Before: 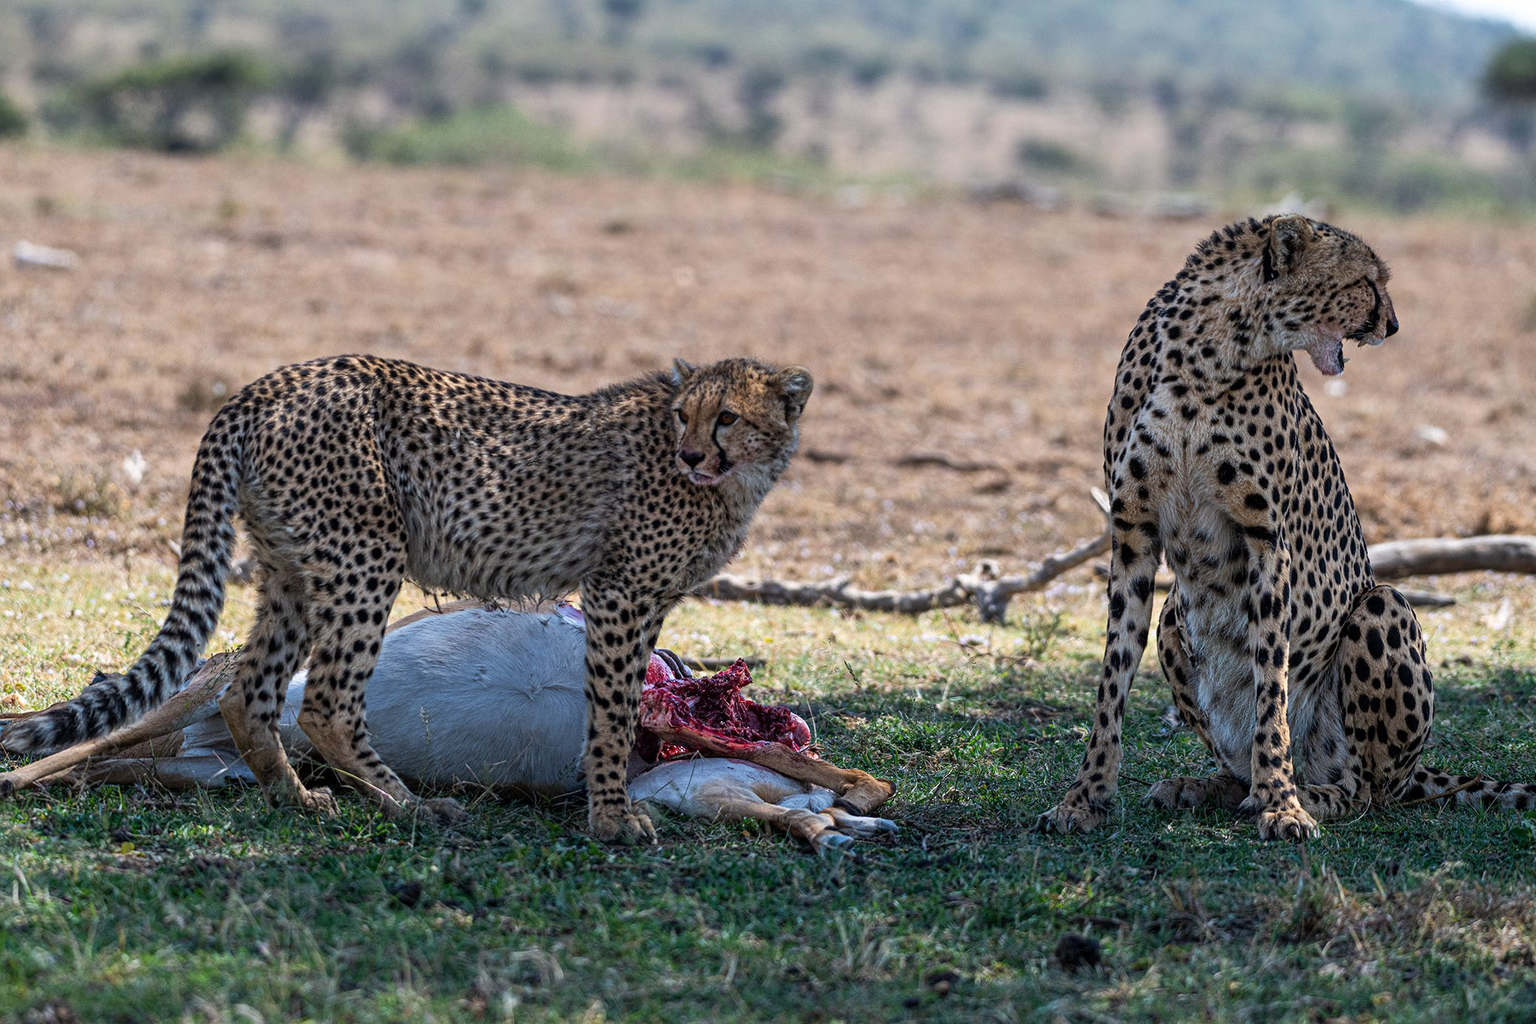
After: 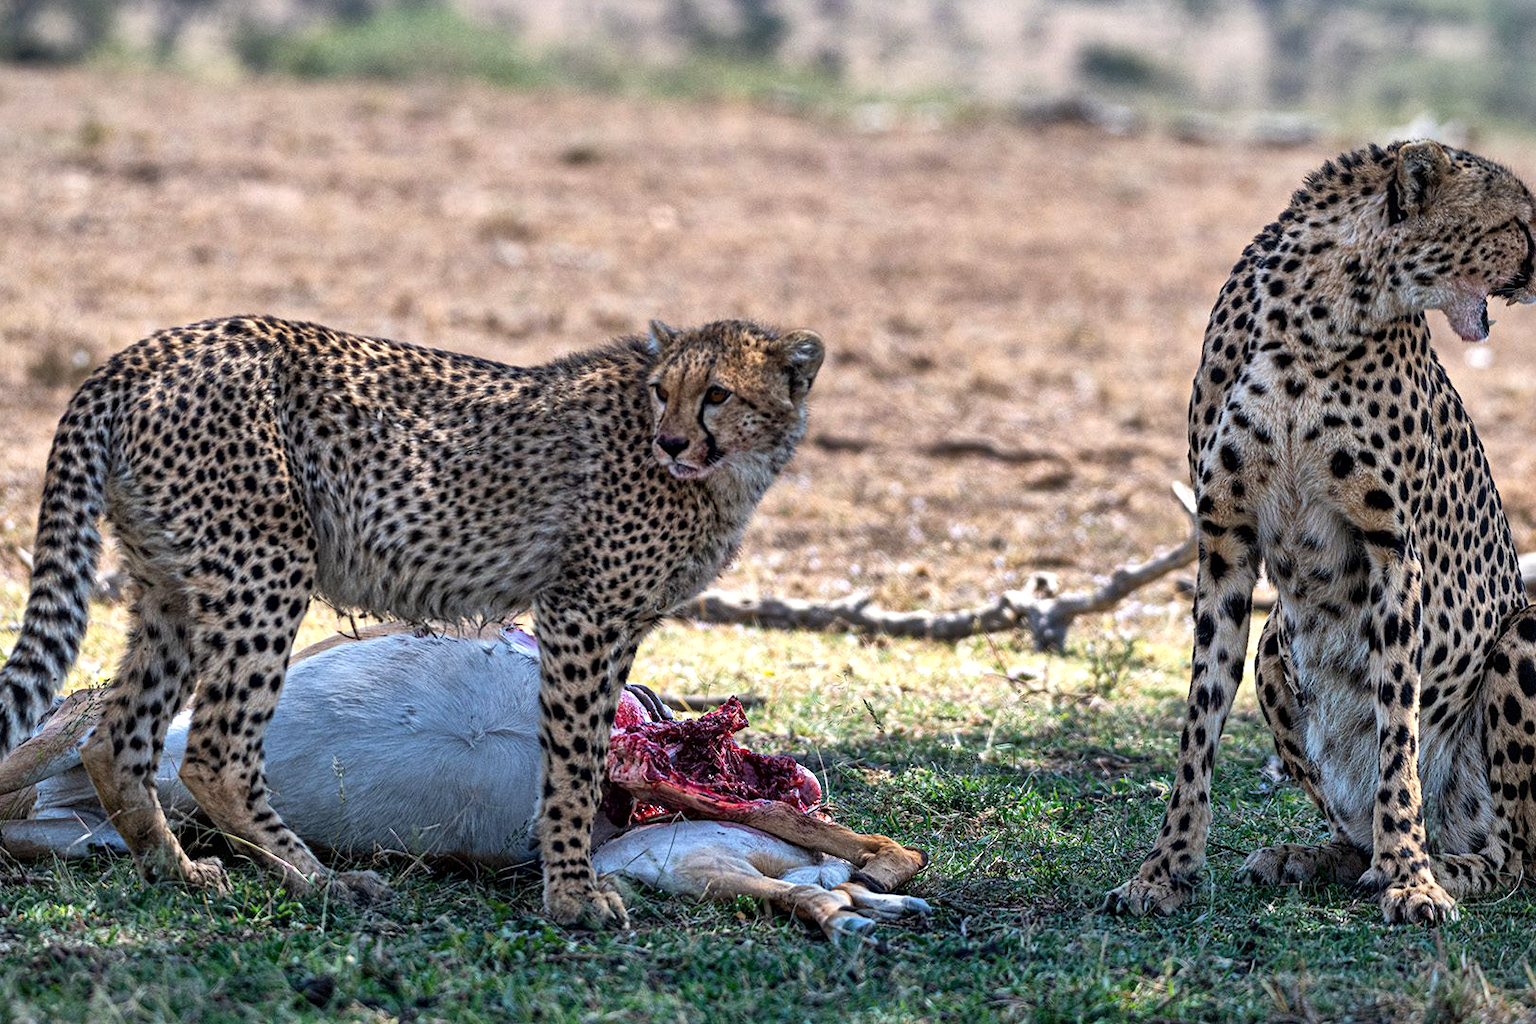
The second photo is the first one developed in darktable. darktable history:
shadows and highlights: soften with gaussian
vignetting: fall-off start 85%, fall-off radius 80%, brightness -0.182, saturation -0.3, width/height ratio 1.219, dithering 8-bit output, unbound false
local contrast: mode bilateral grid, contrast 20, coarseness 50, detail 120%, midtone range 0.2
exposure: black level correction 0.001, exposure 0.5 EV, compensate exposure bias true, compensate highlight preservation false
crop and rotate: left 10.071%, top 10.071%, right 10.02%, bottom 10.02%
